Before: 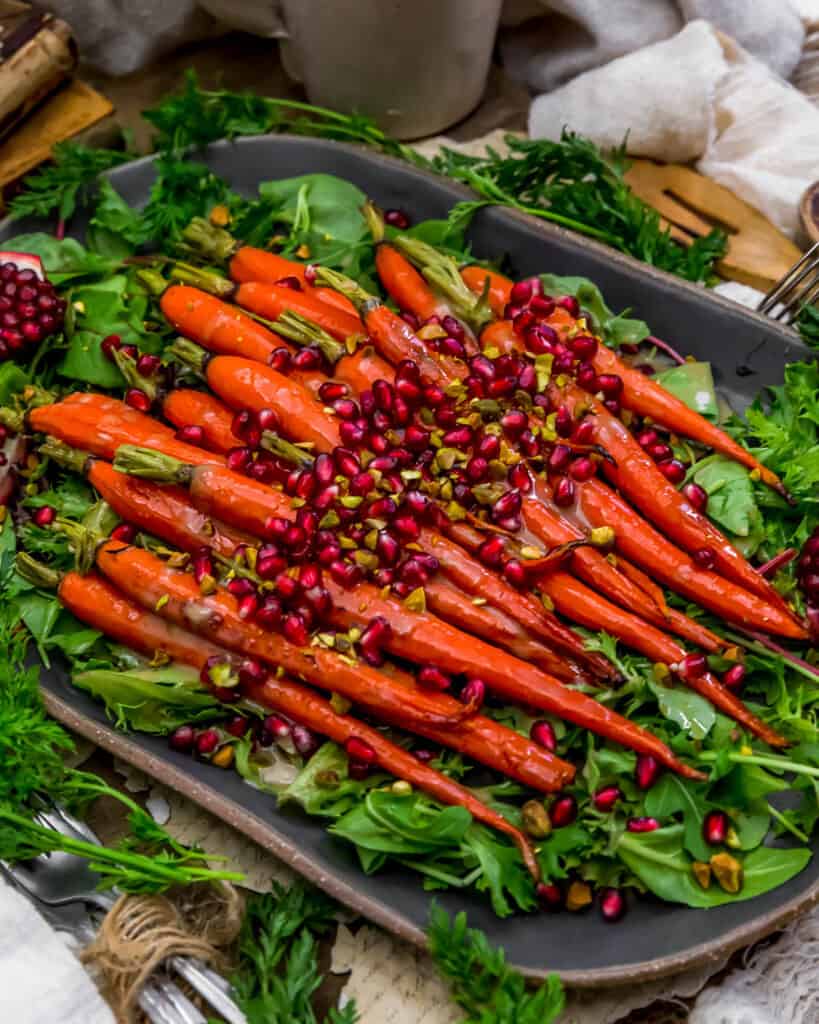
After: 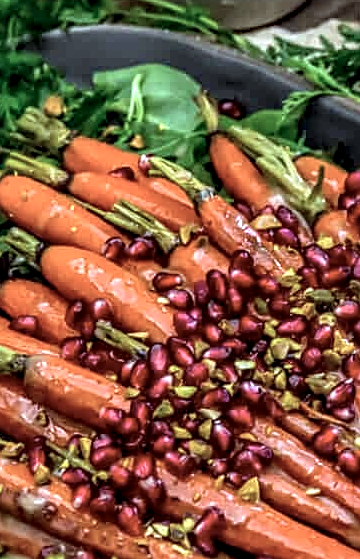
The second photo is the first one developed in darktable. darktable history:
crop: left 20.327%, top 10.838%, right 35.684%, bottom 34.518%
local contrast: detail 205%
sharpen: on, module defaults
color zones: curves: ch1 [(0, 0.469) (0.01, 0.469) (0.12, 0.446) (0.248, 0.469) (0.5, 0.5) (0.748, 0.5) (0.99, 0.469) (1, 0.469)]
contrast brightness saturation: contrast -0.17, brightness 0.047, saturation -0.117
color correction: highlights a* -6.55, highlights b* 0.632
color calibration: illuminant custom, x 0.371, y 0.383, temperature 4281.61 K
